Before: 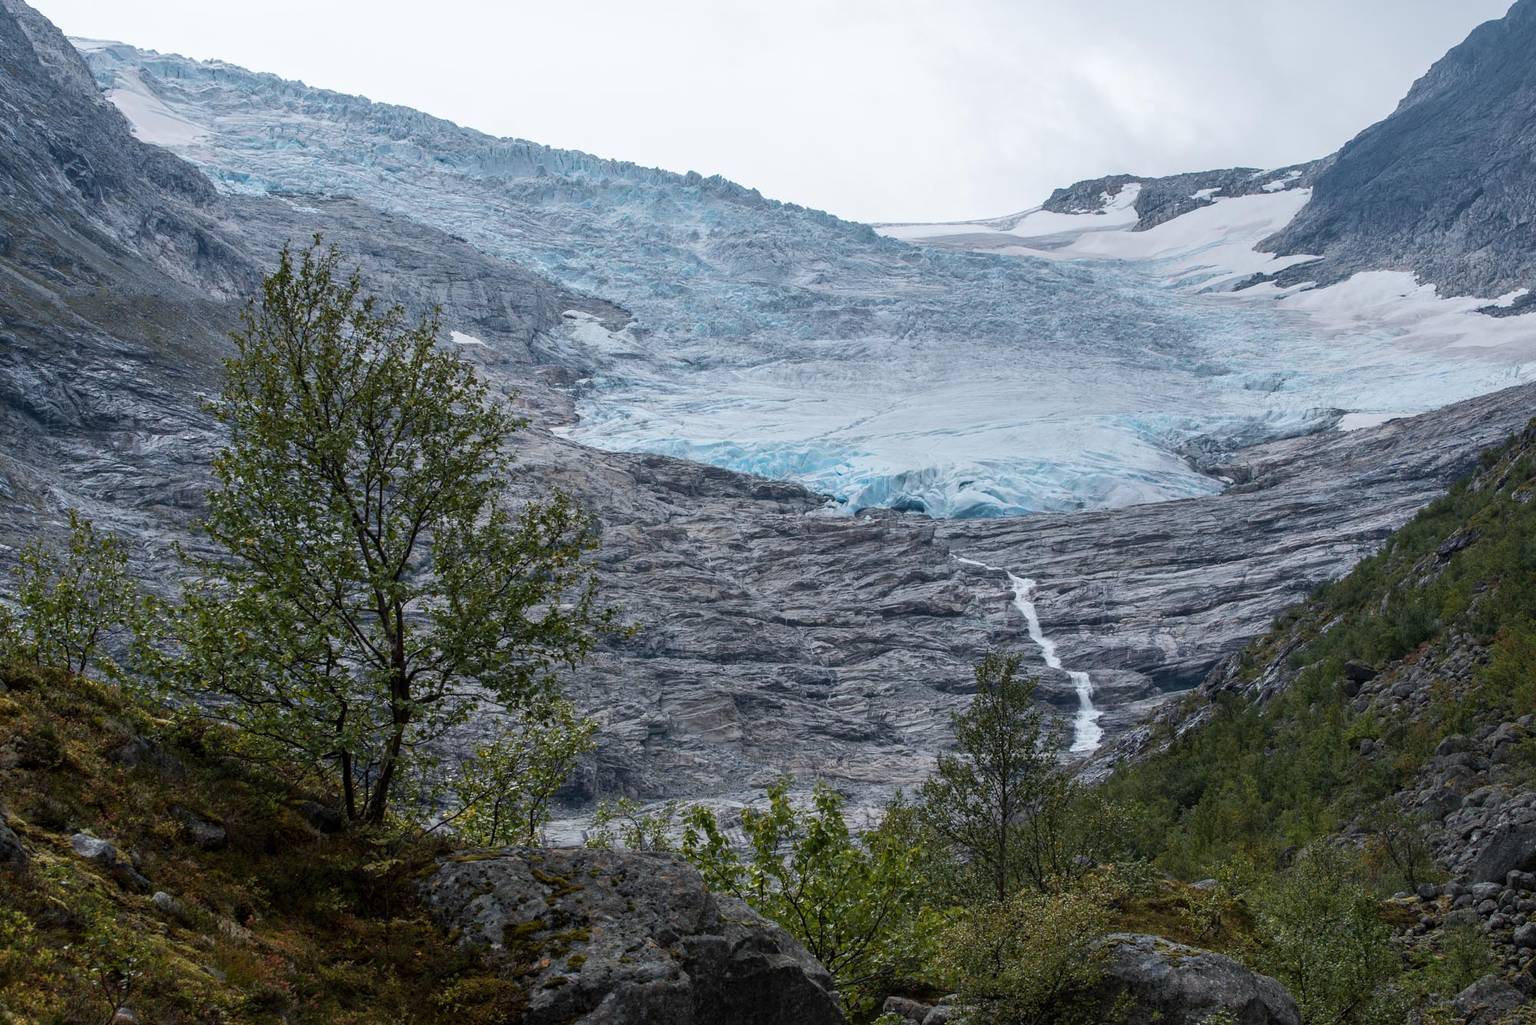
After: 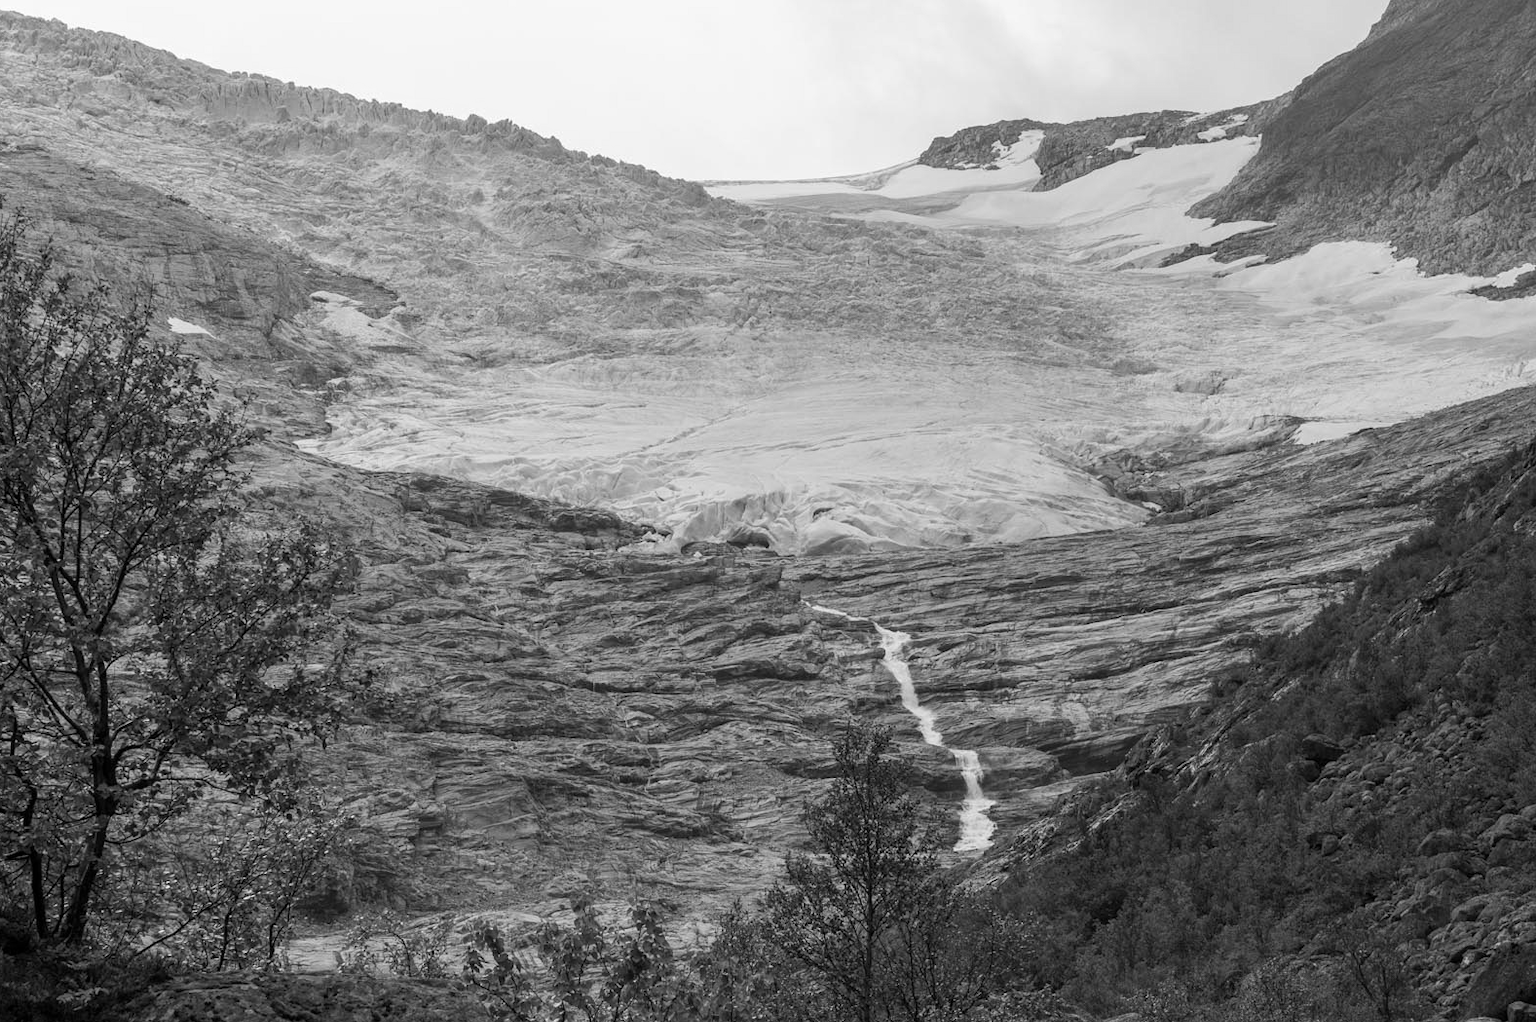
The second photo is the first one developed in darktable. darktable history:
monochrome: on, module defaults
crop and rotate: left 20.74%, top 7.912%, right 0.375%, bottom 13.378%
